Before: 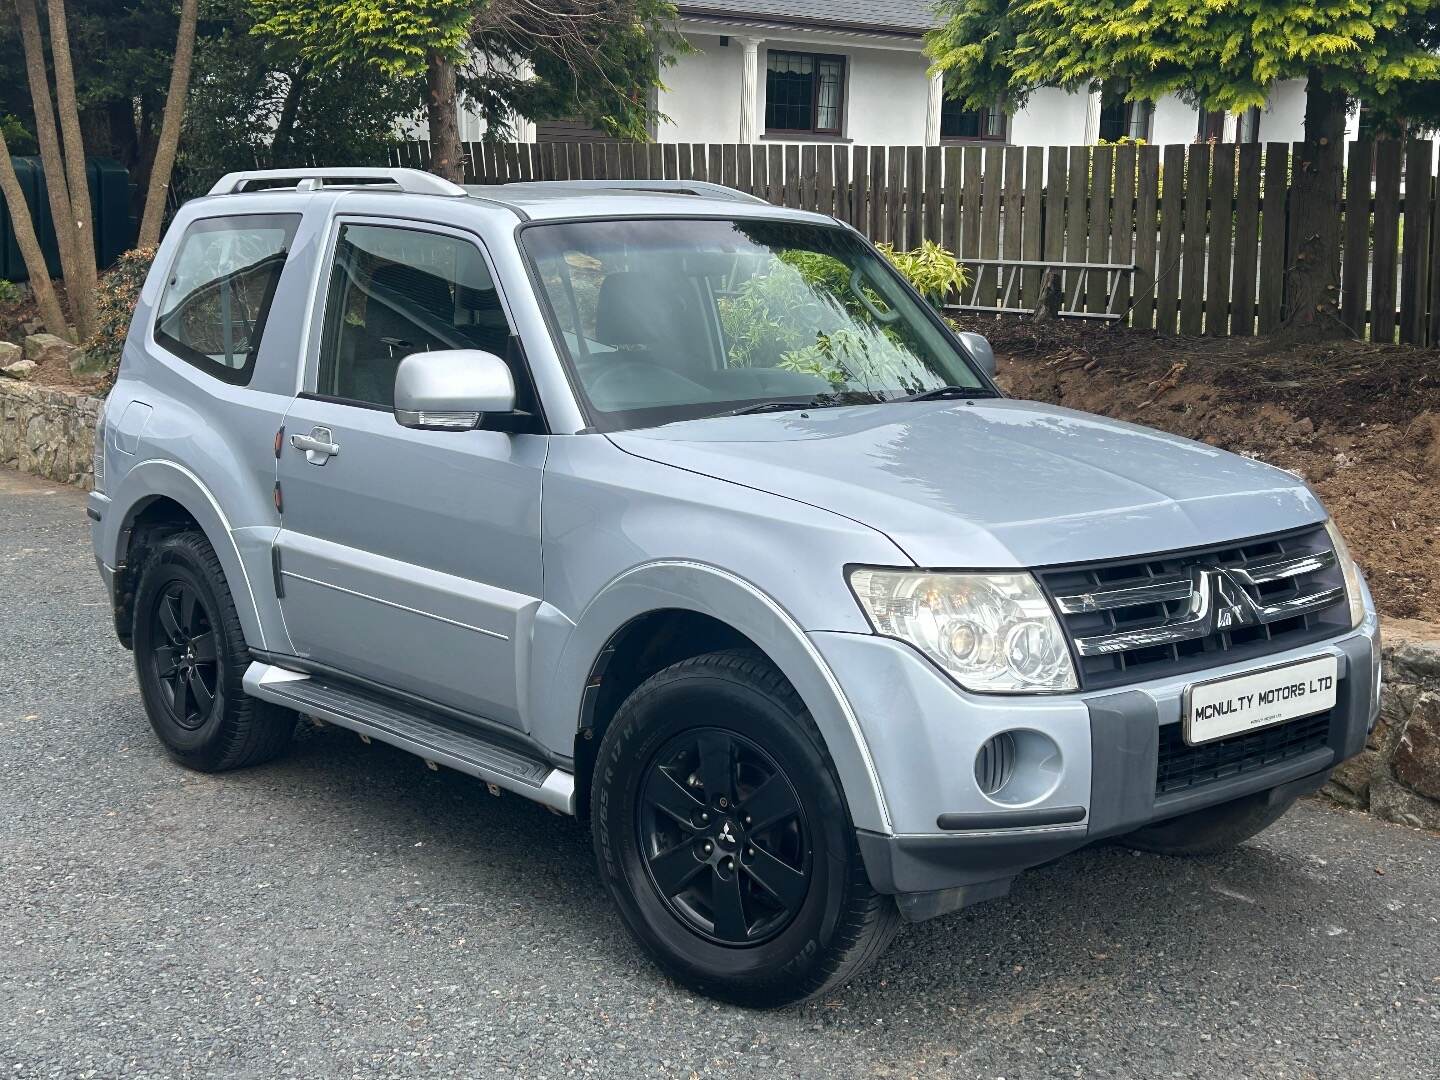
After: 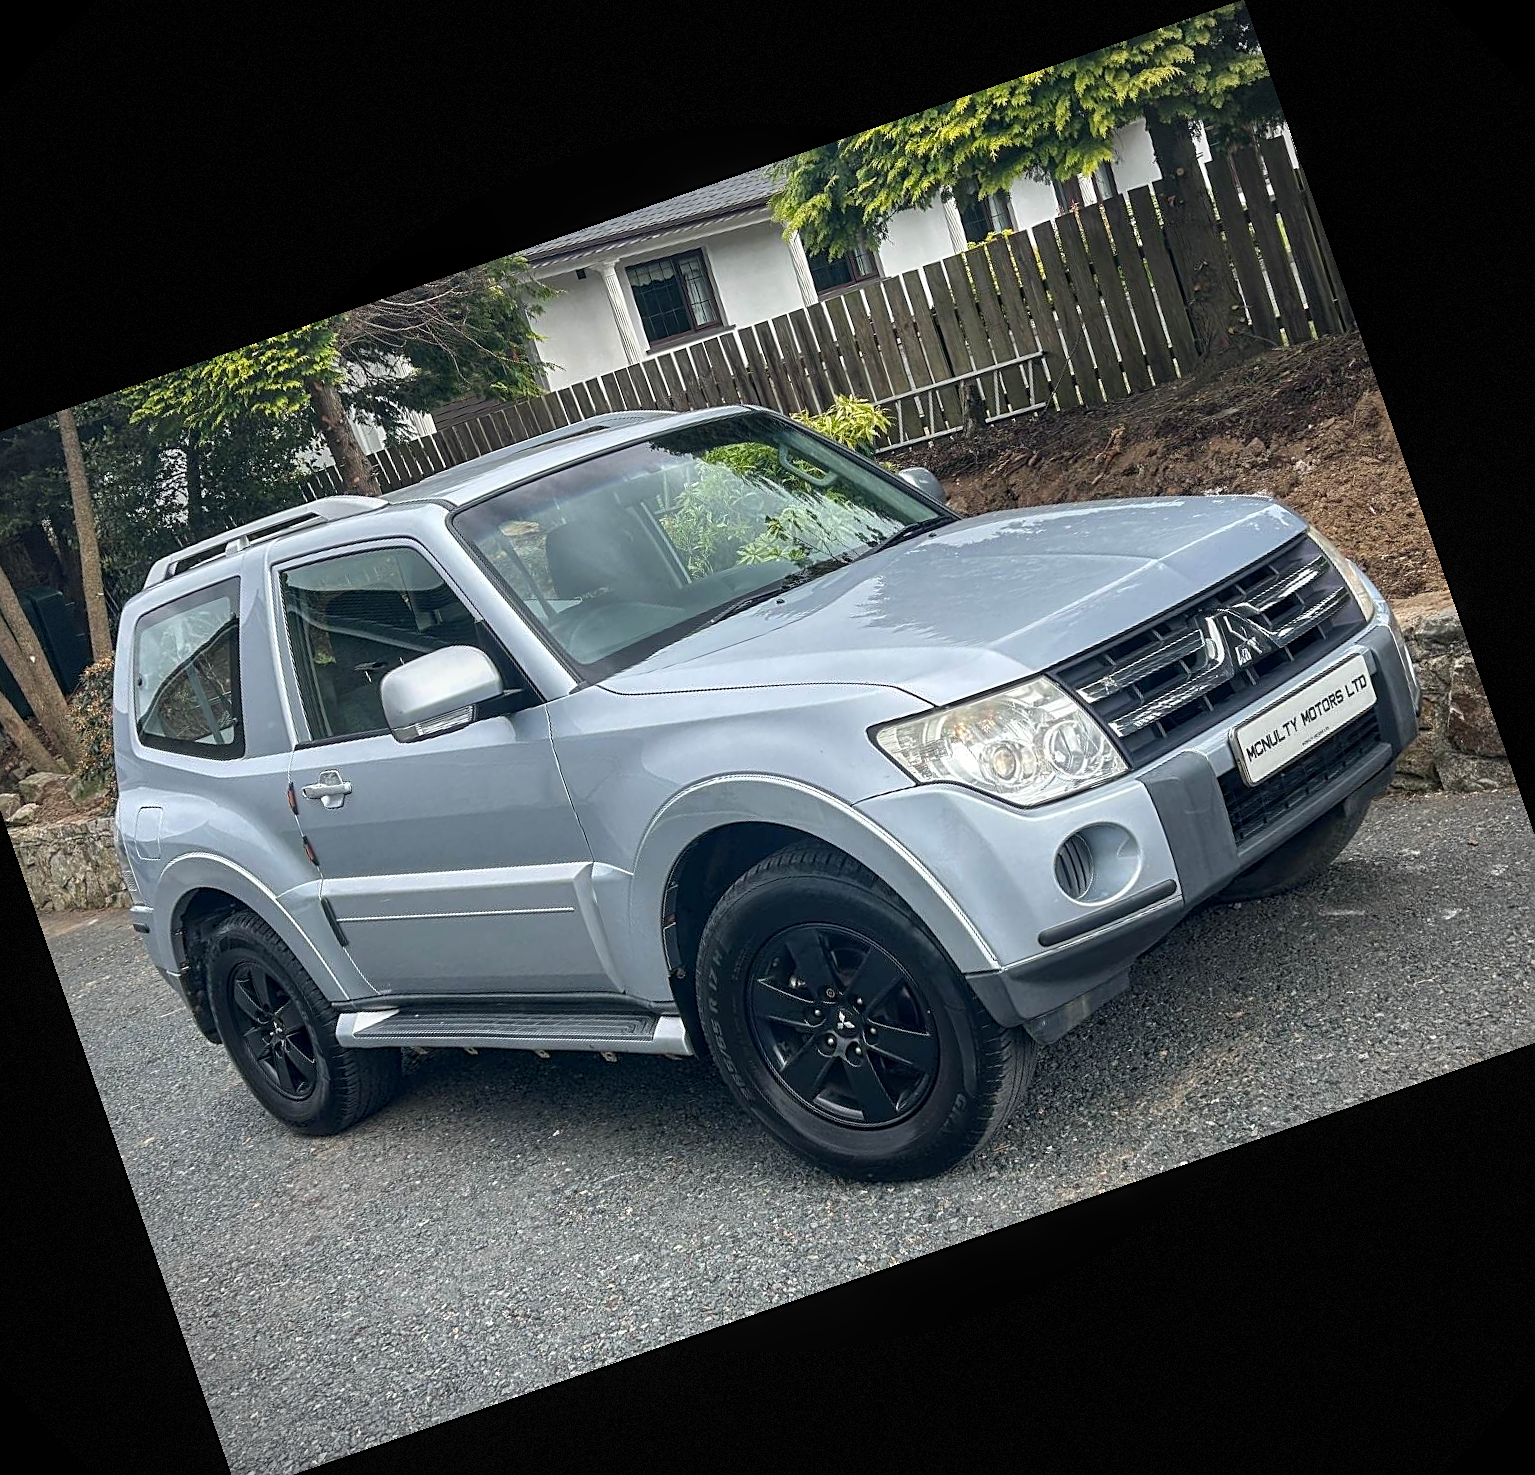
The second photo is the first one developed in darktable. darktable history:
vignetting: dithering 8-bit output
crop and rotate: angle 19.18°, left 6.785%, right 3.658%, bottom 1.152%
sharpen: on, module defaults
local contrast: on, module defaults
